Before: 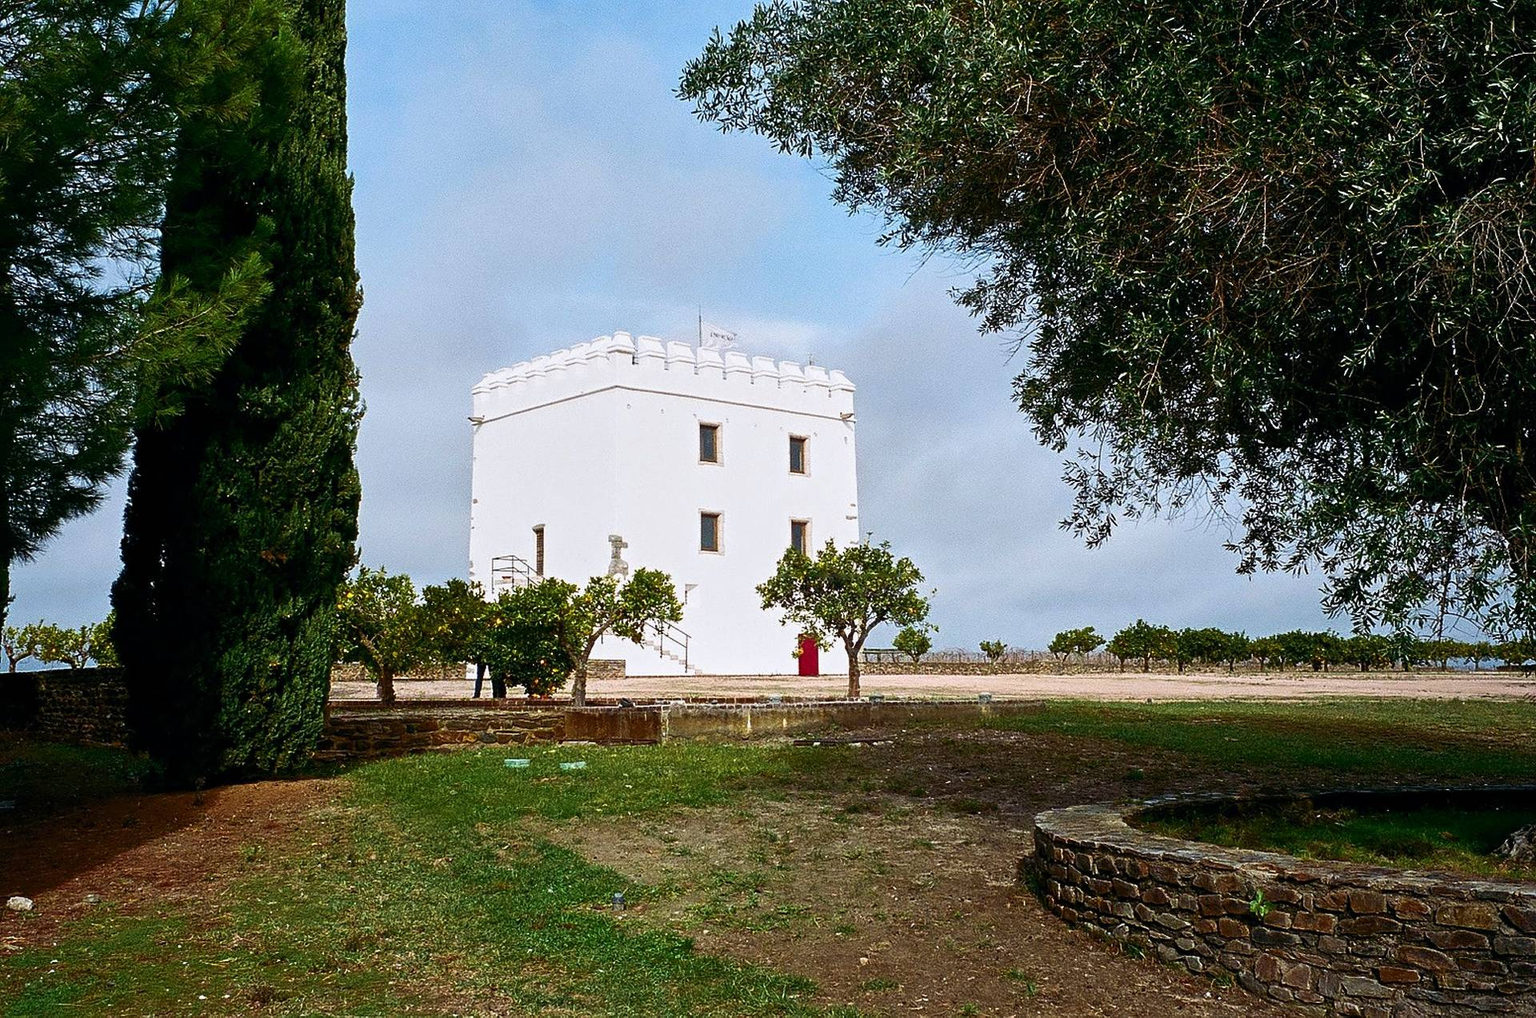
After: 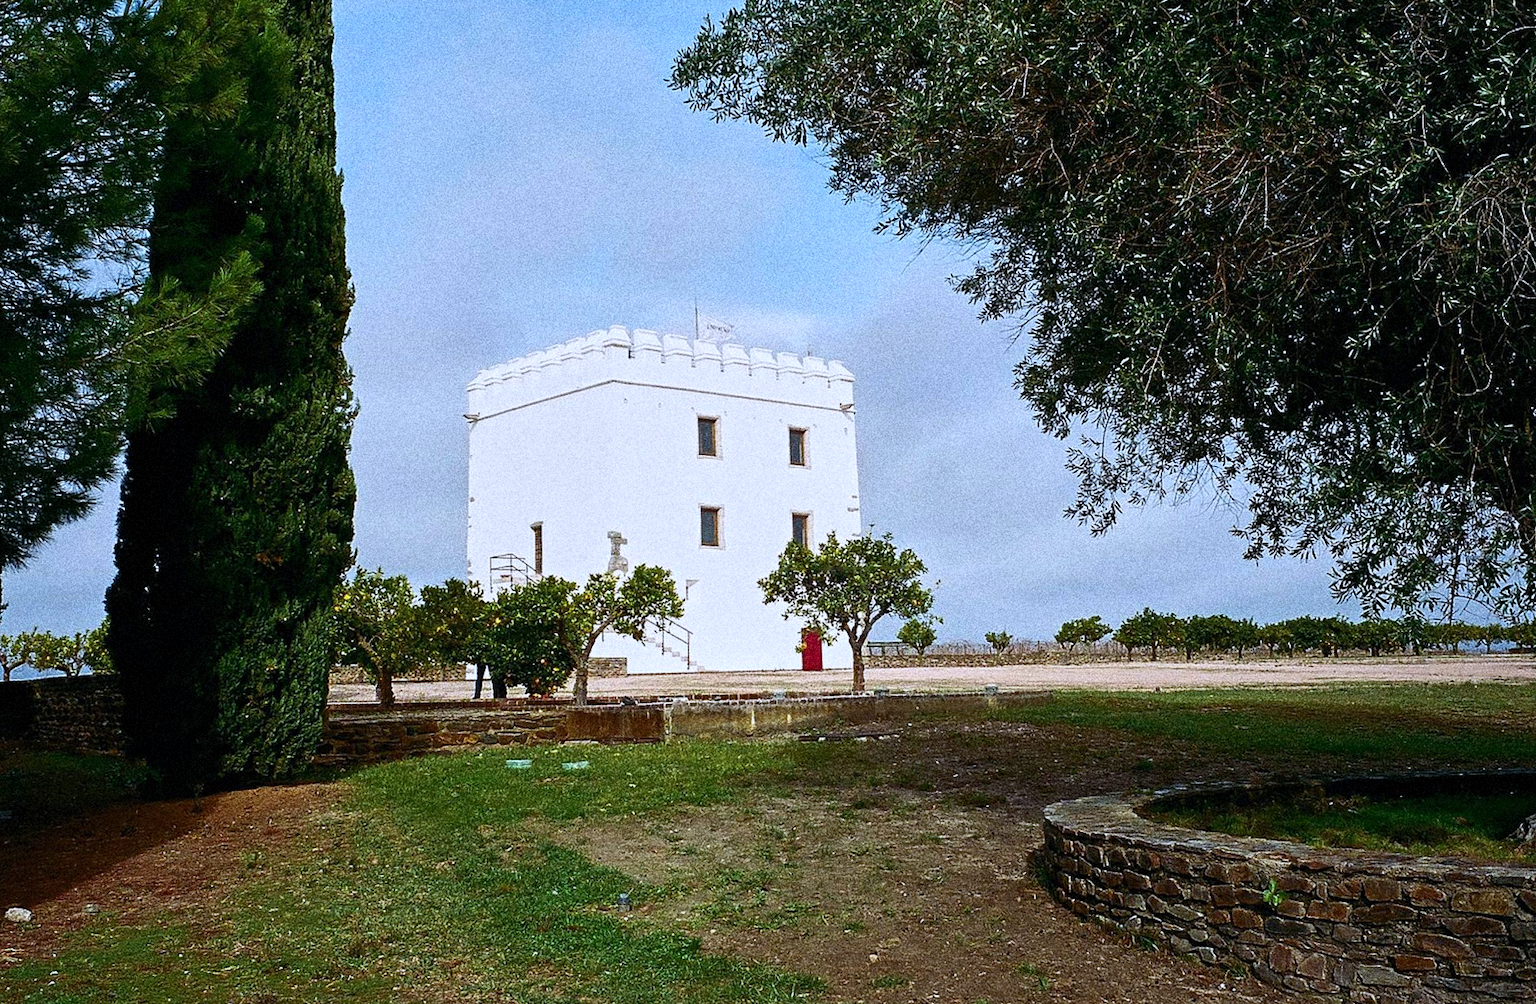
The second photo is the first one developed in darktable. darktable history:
rotate and perspective: rotation -1°, crop left 0.011, crop right 0.989, crop top 0.025, crop bottom 0.975
grain: coarseness 14.49 ISO, strength 48.04%, mid-tones bias 35%
white balance: red 0.954, blue 1.079
